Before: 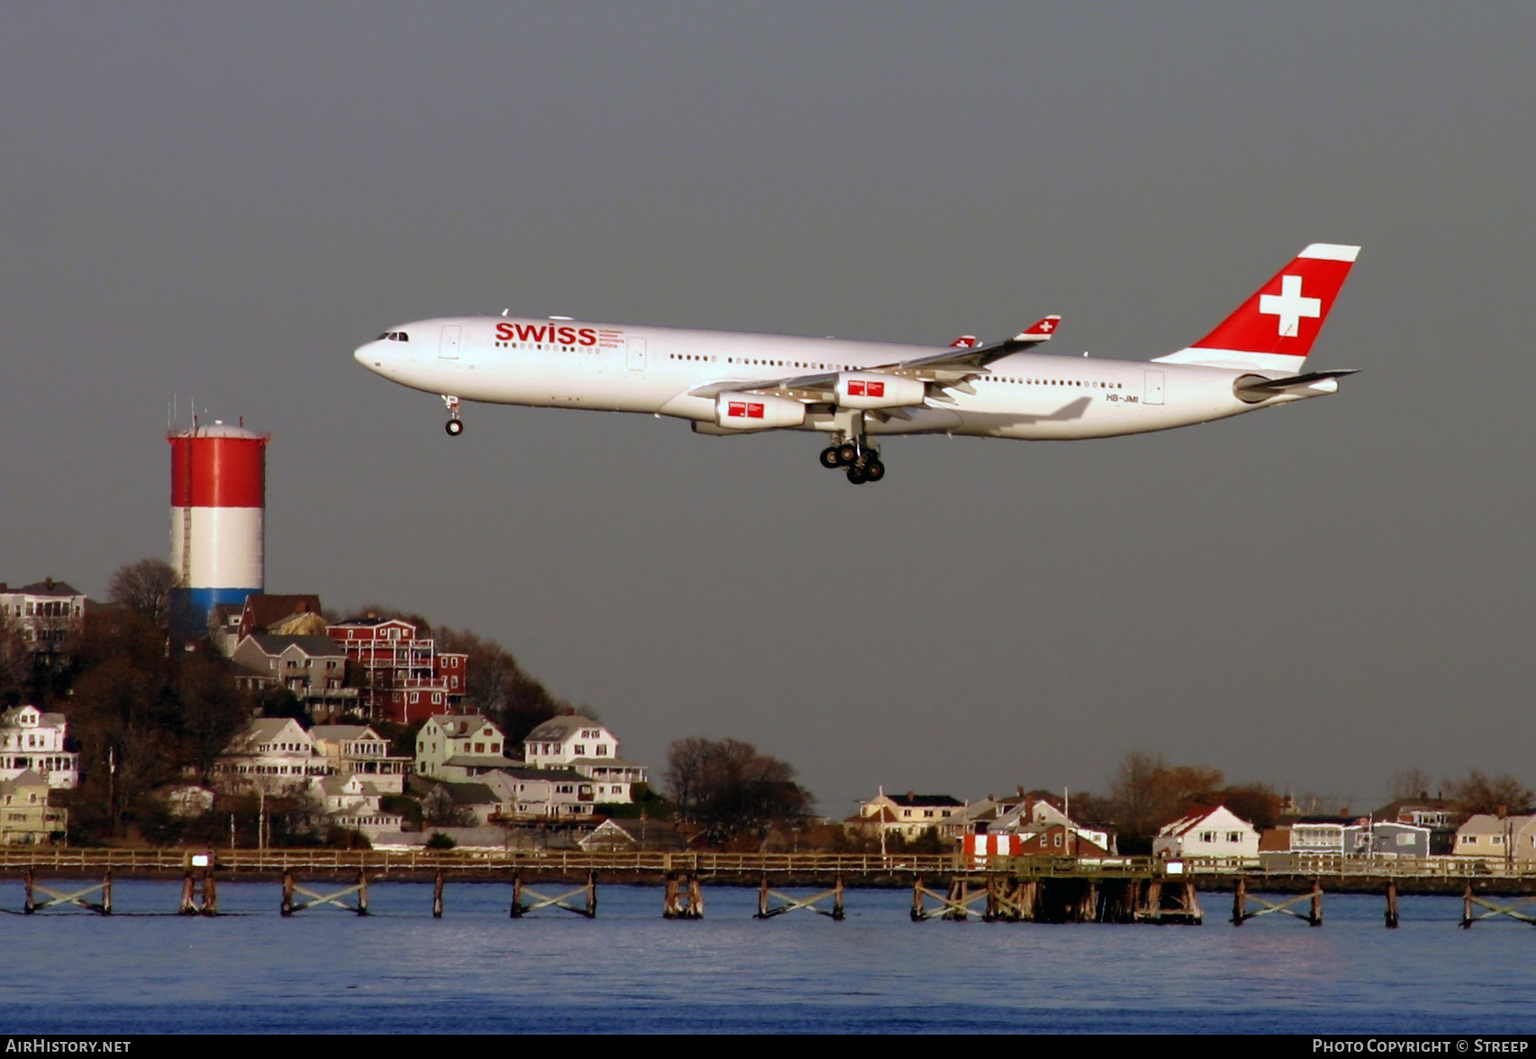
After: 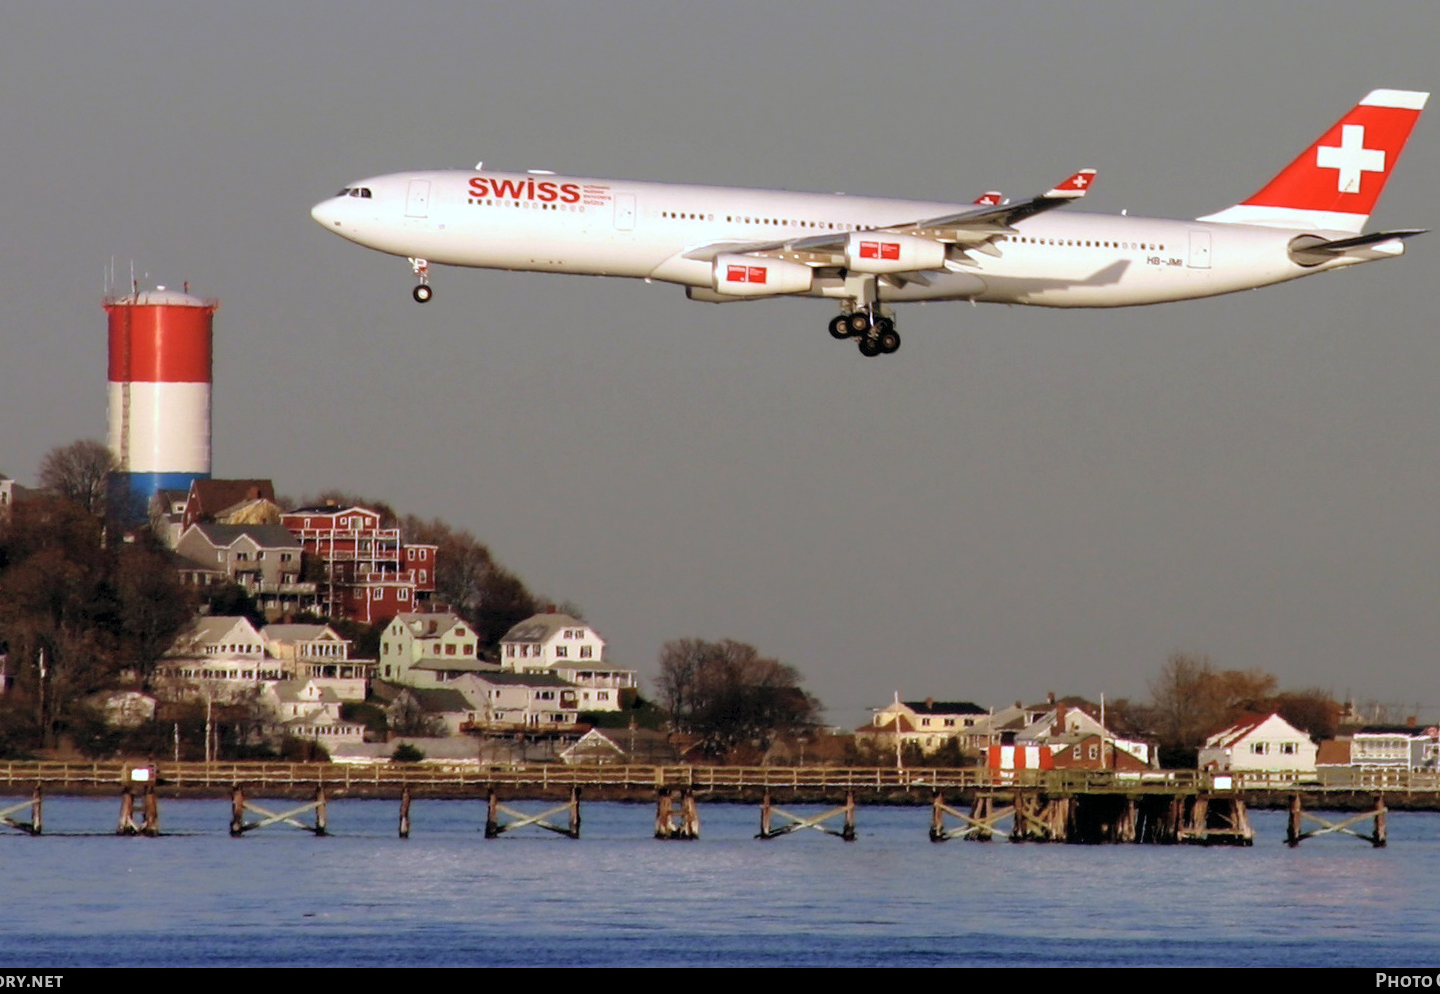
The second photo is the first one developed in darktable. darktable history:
crop and rotate: left 4.915%, top 15.405%, right 10.655%
contrast brightness saturation: brightness 0.147
local contrast: highlights 103%, shadows 99%, detail 119%, midtone range 0.2
